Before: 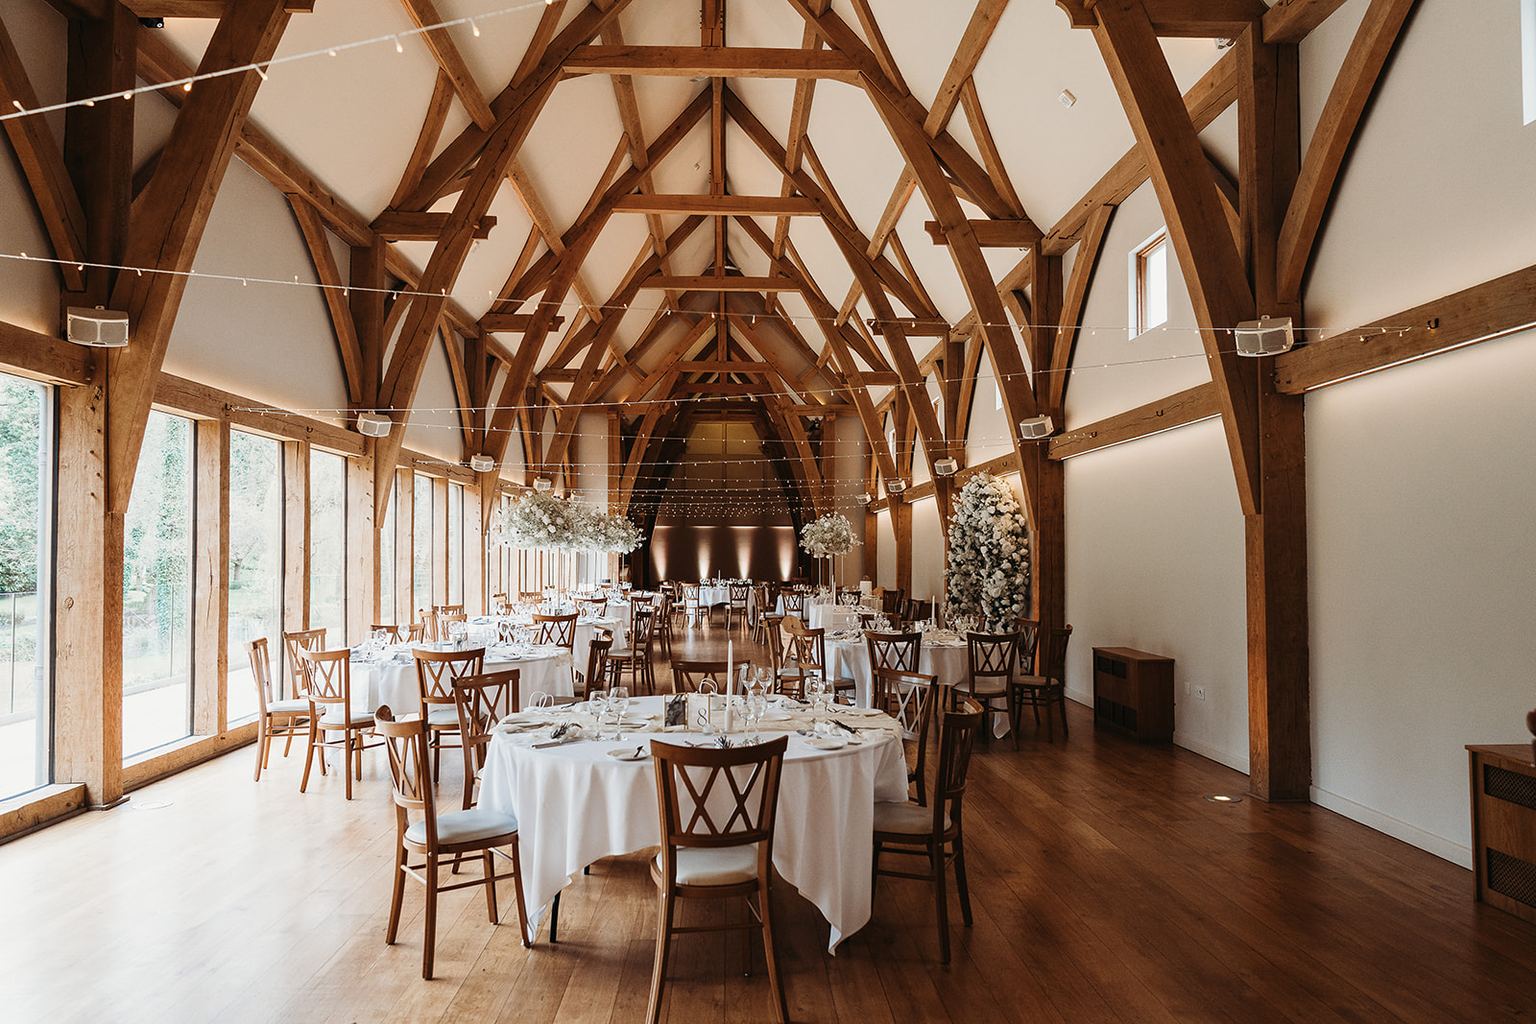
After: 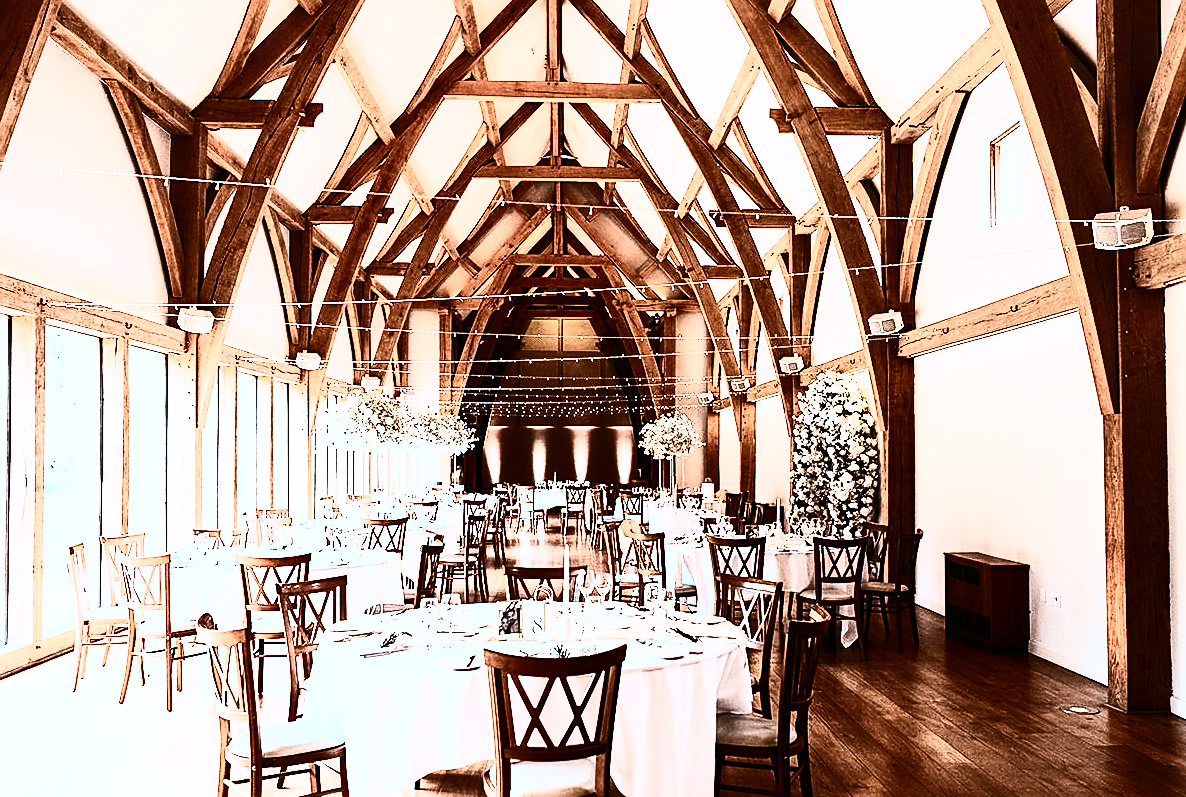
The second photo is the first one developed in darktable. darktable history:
sharpen: amount 0.492
filmic rgb: black relative exposure -7.65 EV, white relative exposure 4.56 EV, hardness 3.61, contrast 0.998
crop and rotate: left 12.168%, top 11.476%, right 13.677%, bottom 13.754%
color correction: highlights a* -0.775, highlights b* -8.8
contrast brightness saturation: contrast 0.923, brightness 0.199
exposure: black level correction 0.001, exposure 1.303 EV, compensate highlight preservation false
